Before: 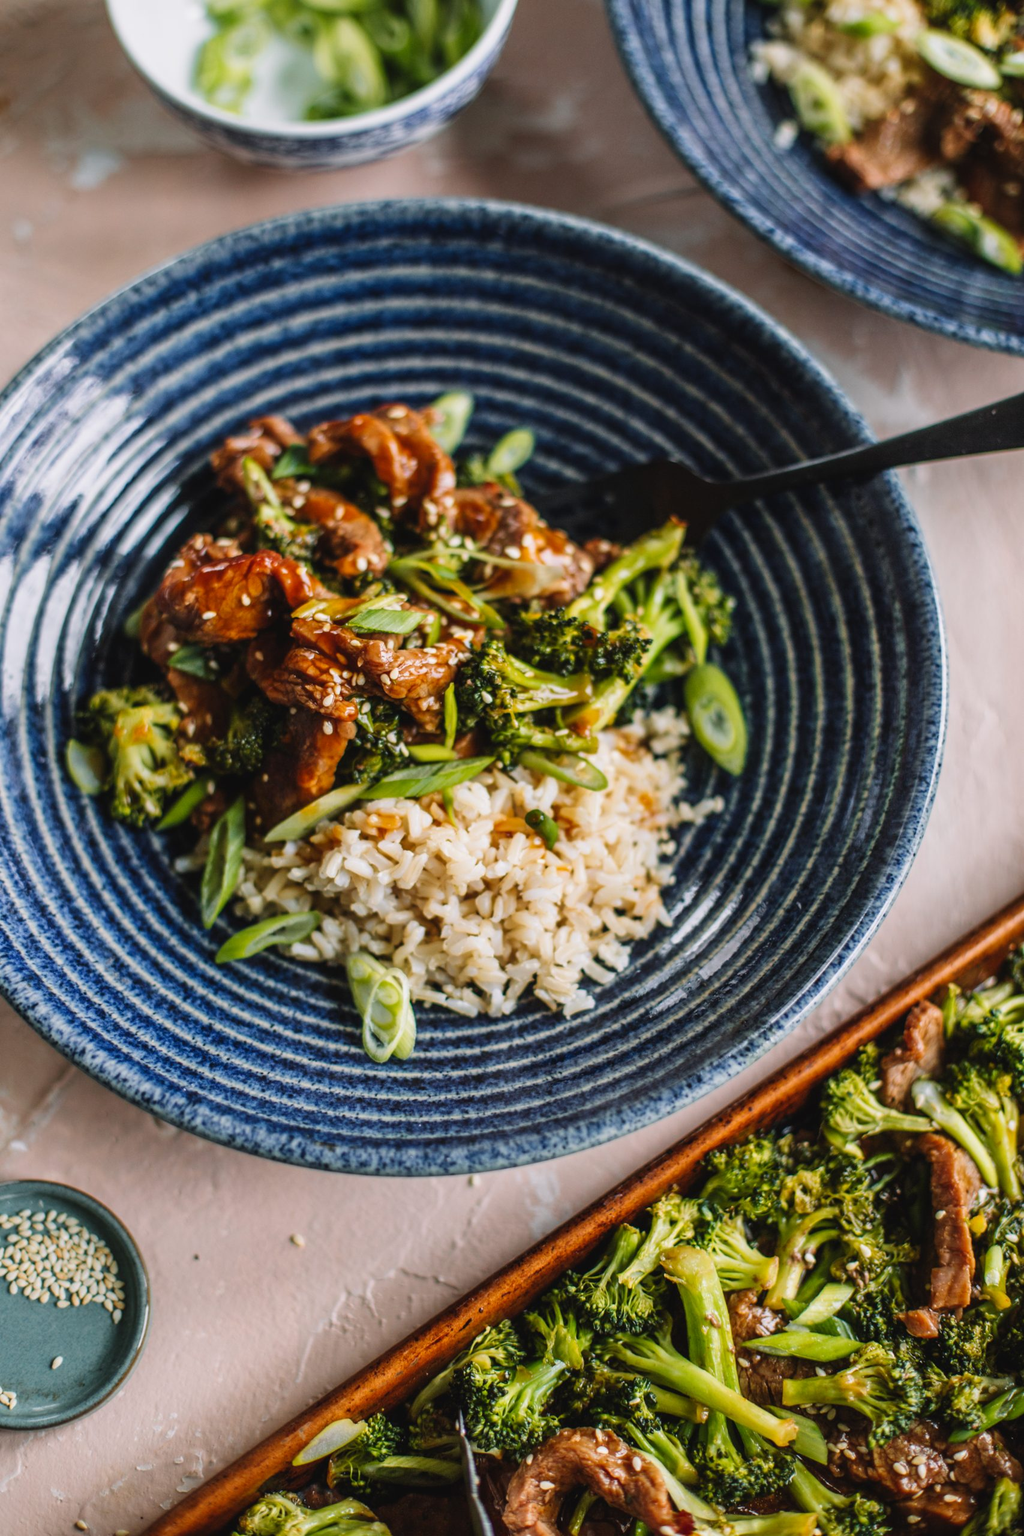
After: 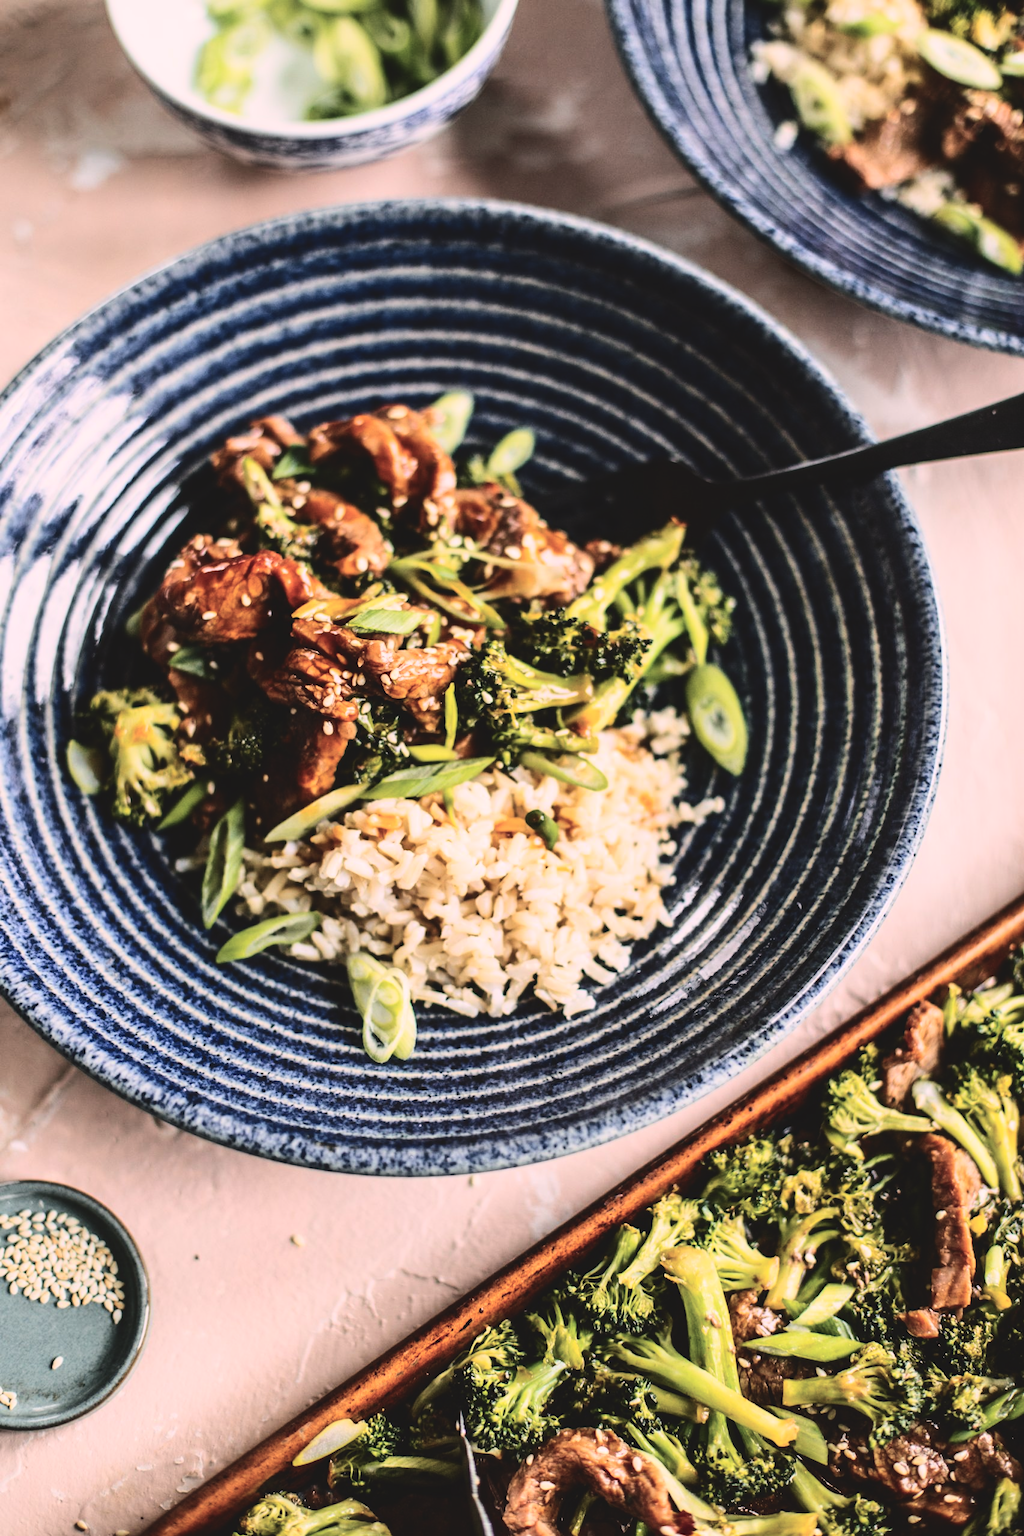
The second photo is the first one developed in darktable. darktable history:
color correction: highlights a* 7.01, highlights b* 4.22
tone curve: curves: ch0 [(0, 0) (0.179, 0.073) (0.265, 0.147) (0.463, 0.553) (0.51, 0.635) (0.716, 0.863) (1, 0.997)], color space Lab, independent channels, preserve colors none
exposure: black level correction -0.027, compensate exposure bias true, compensate highlight preservation false
